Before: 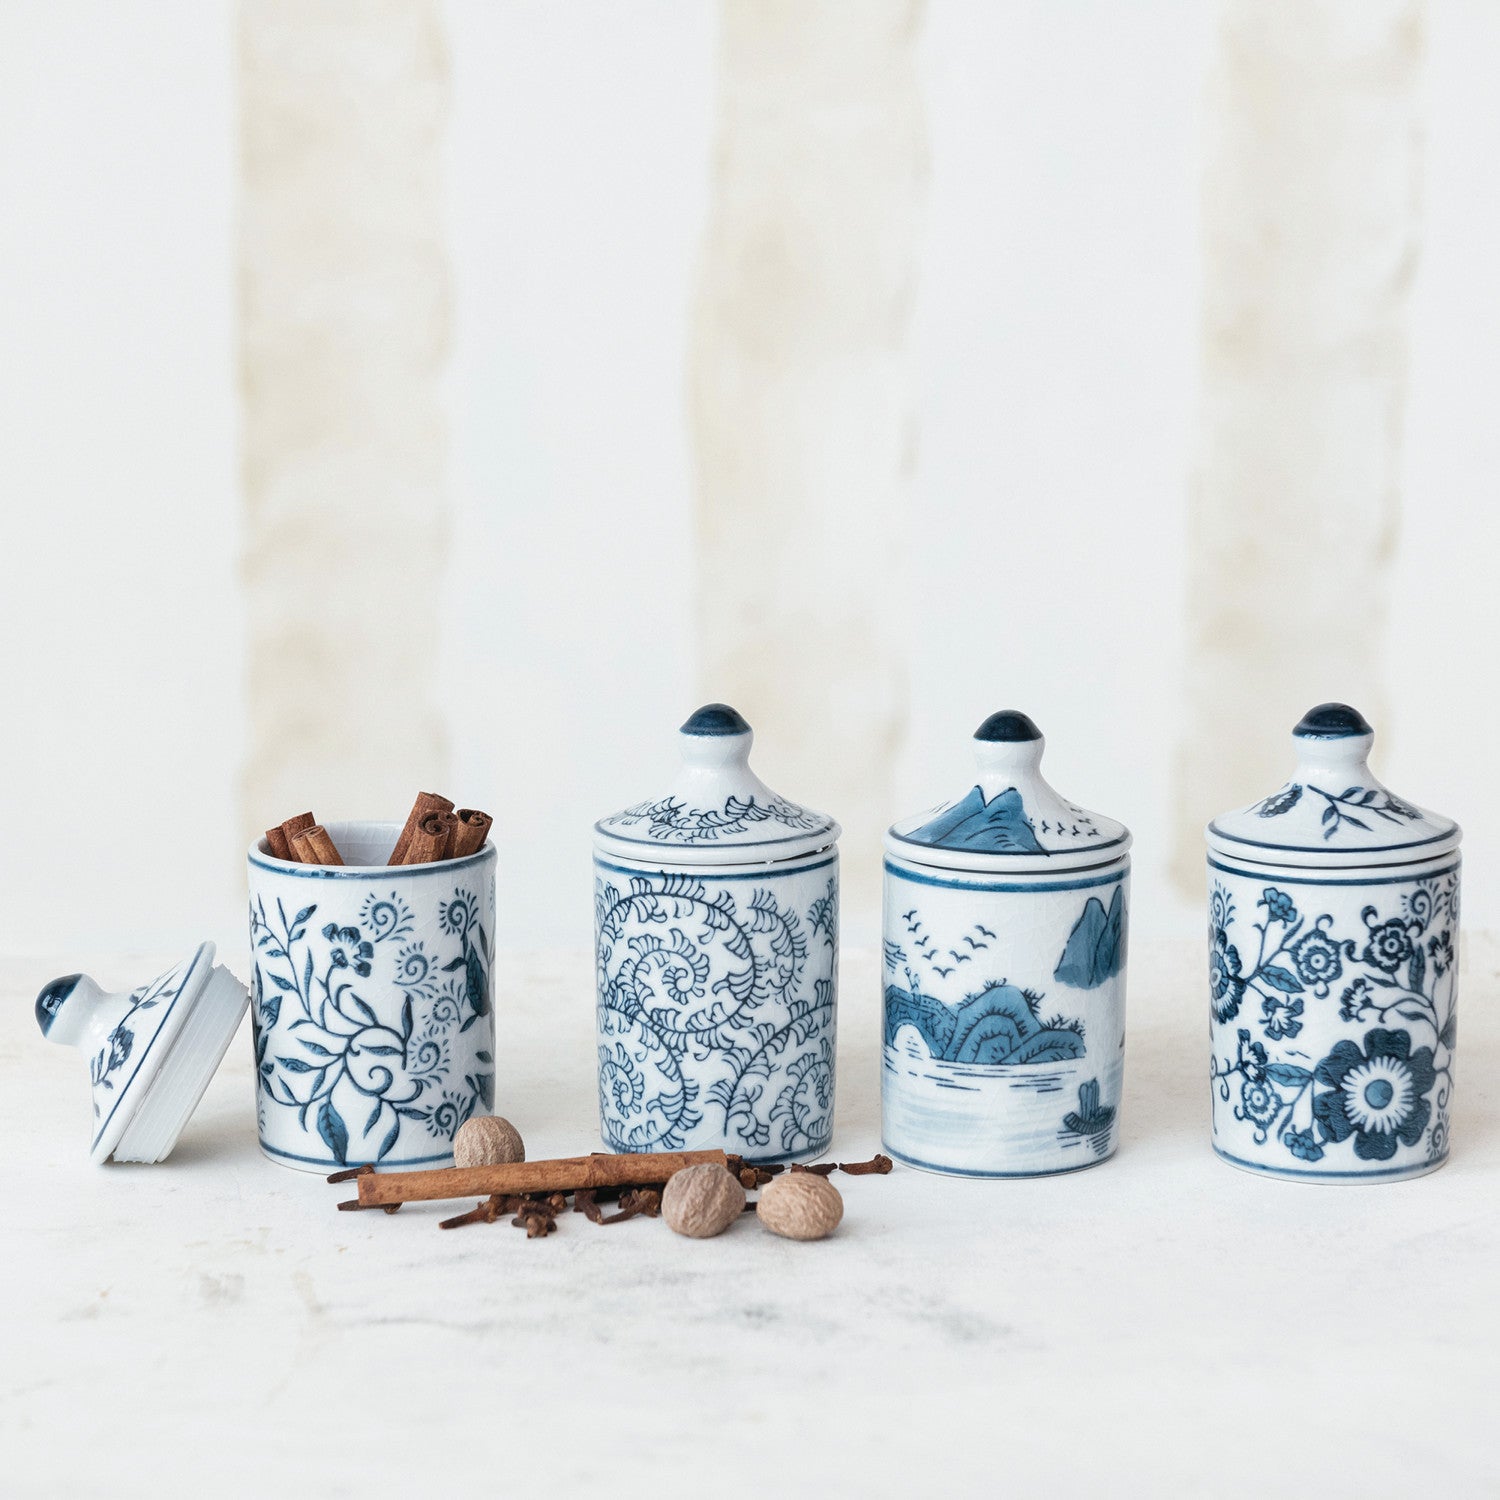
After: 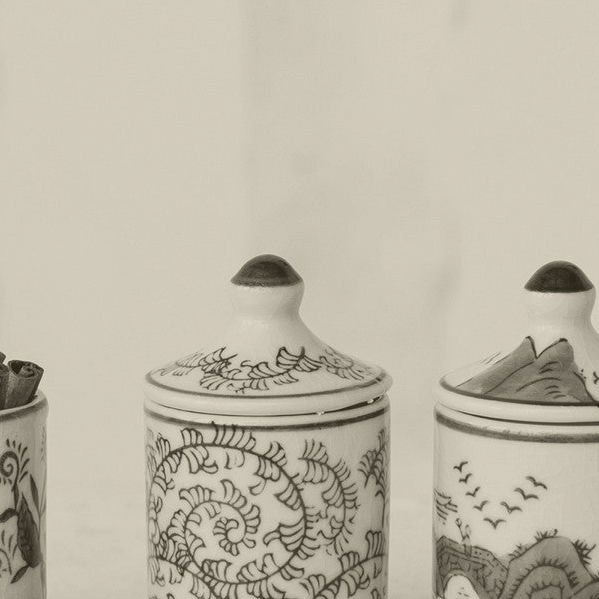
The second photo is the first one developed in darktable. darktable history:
crop: left 30%, top 30%, right 30%, bottom 30%
colorize: hue 41.44°, saturation 22%, source mix 60%, lightness 10.61%
exposure: exposure 0.766 EV, compensate highlight preservation false
levels: levels [0.031, 0.5, 0.969]
